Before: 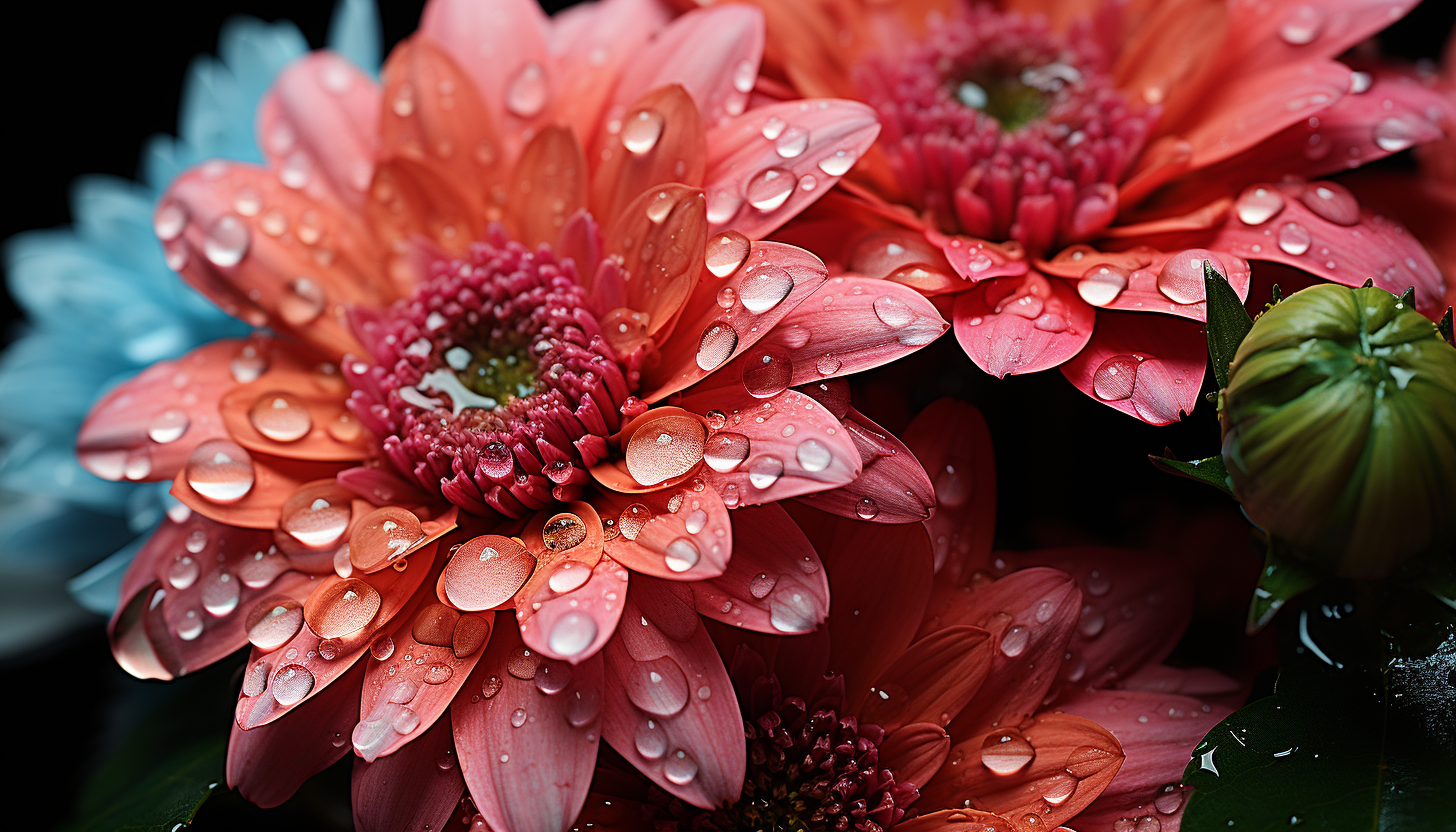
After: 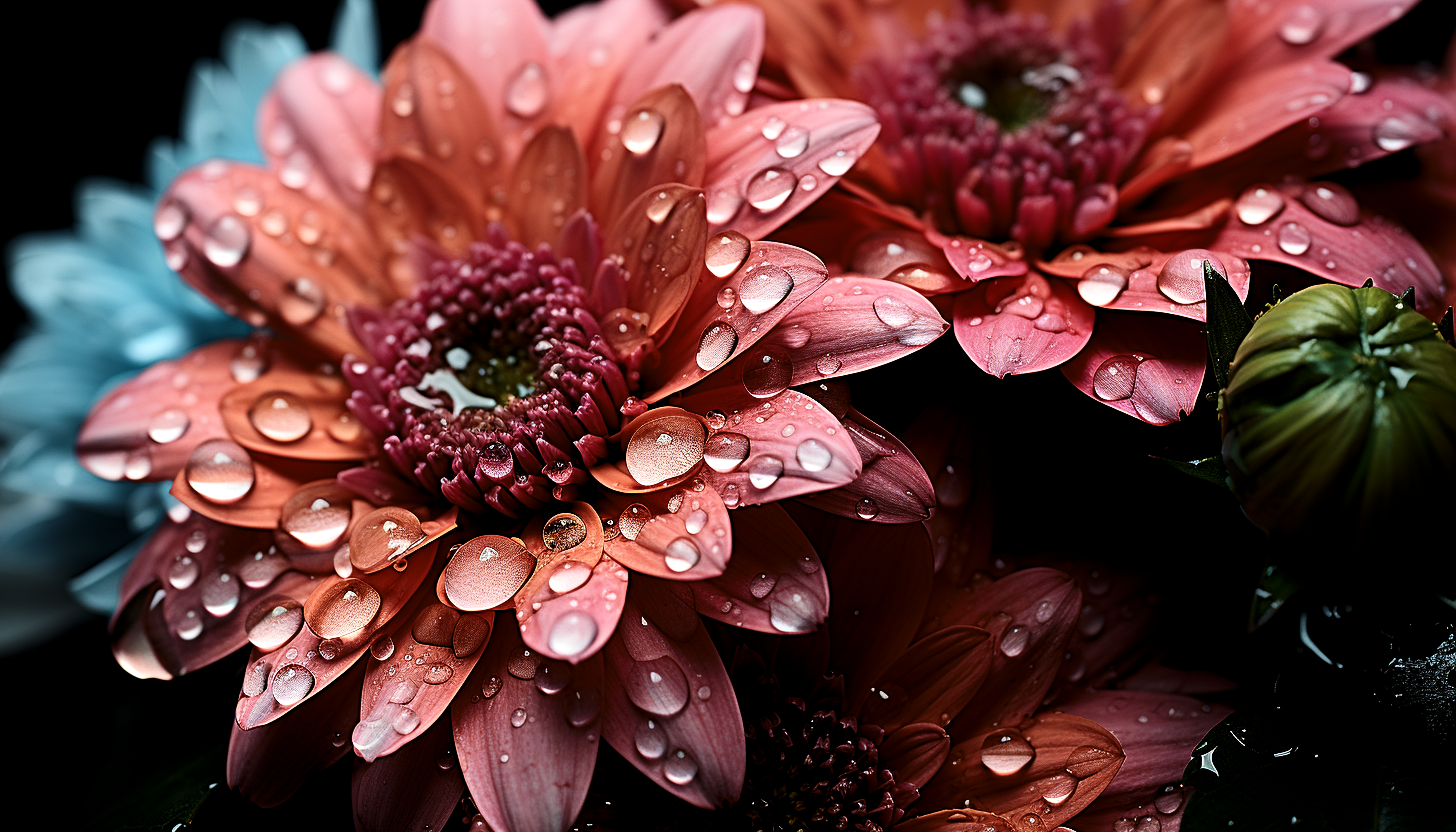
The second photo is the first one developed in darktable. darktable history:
levels: levels [0.029, 0.545, 0.971]
contrast brightness saturation: contrast 0.22
